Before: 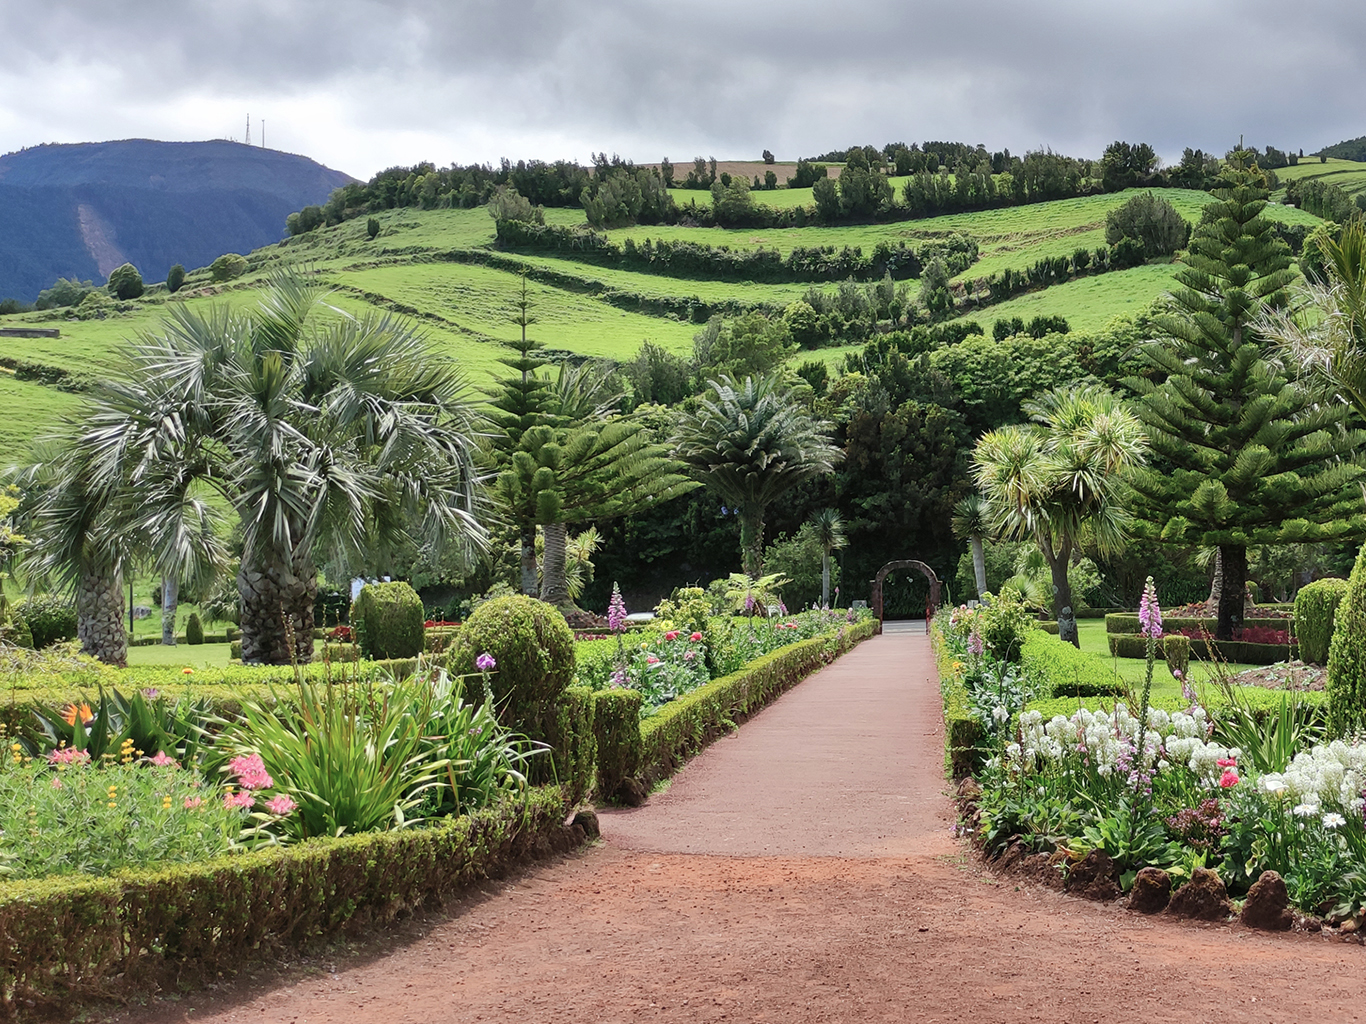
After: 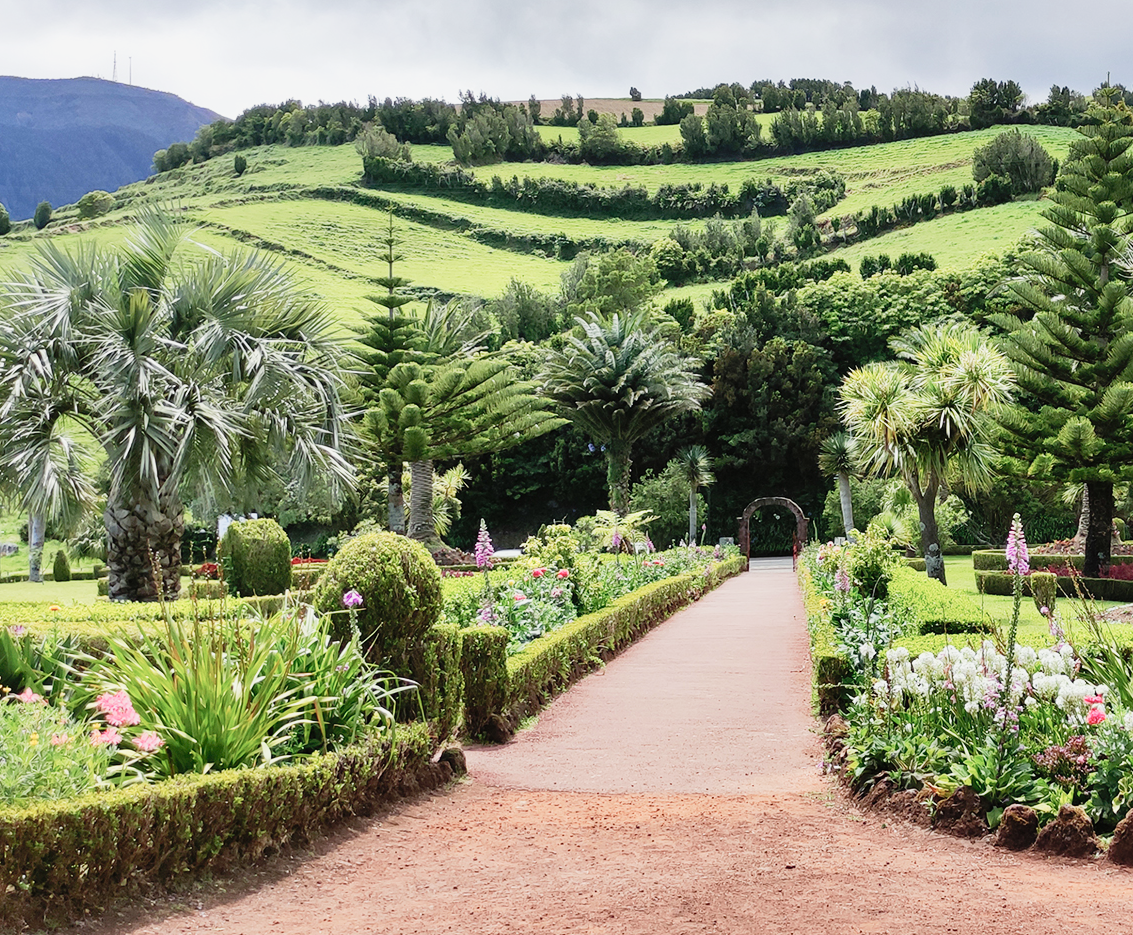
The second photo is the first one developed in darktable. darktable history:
crop: left 9.808%, top 6.241%, right 7.237%, bottom 2.39%
tone curve: curves: ch0 [(0, 0.005) (0.103, 0.097) (0.18, 0.22) (0.378, 0.482) (0.504, 0.631) (0.663, 0.801) (0.834, 0.914) (1, 0.971)]; ch1 [(0, 0) (0.172, 0.123) (0.324, 0.253) (0.396, 0.388) (0.478, 0.461) (0.499, 0.498) (0.522, 0.528) (0.604, 0.692) (0.704, 0.818) (1, 1)]; ch2 [(0, 0) (0.411, 0.424) (0.496, 0.5) (0.515, 0.519) (0.555, 0.585) (0.628, 0.703) (1, 1)], preserve colors none
exposure: exposure -0.048 EV, compensate highlight preservation false
